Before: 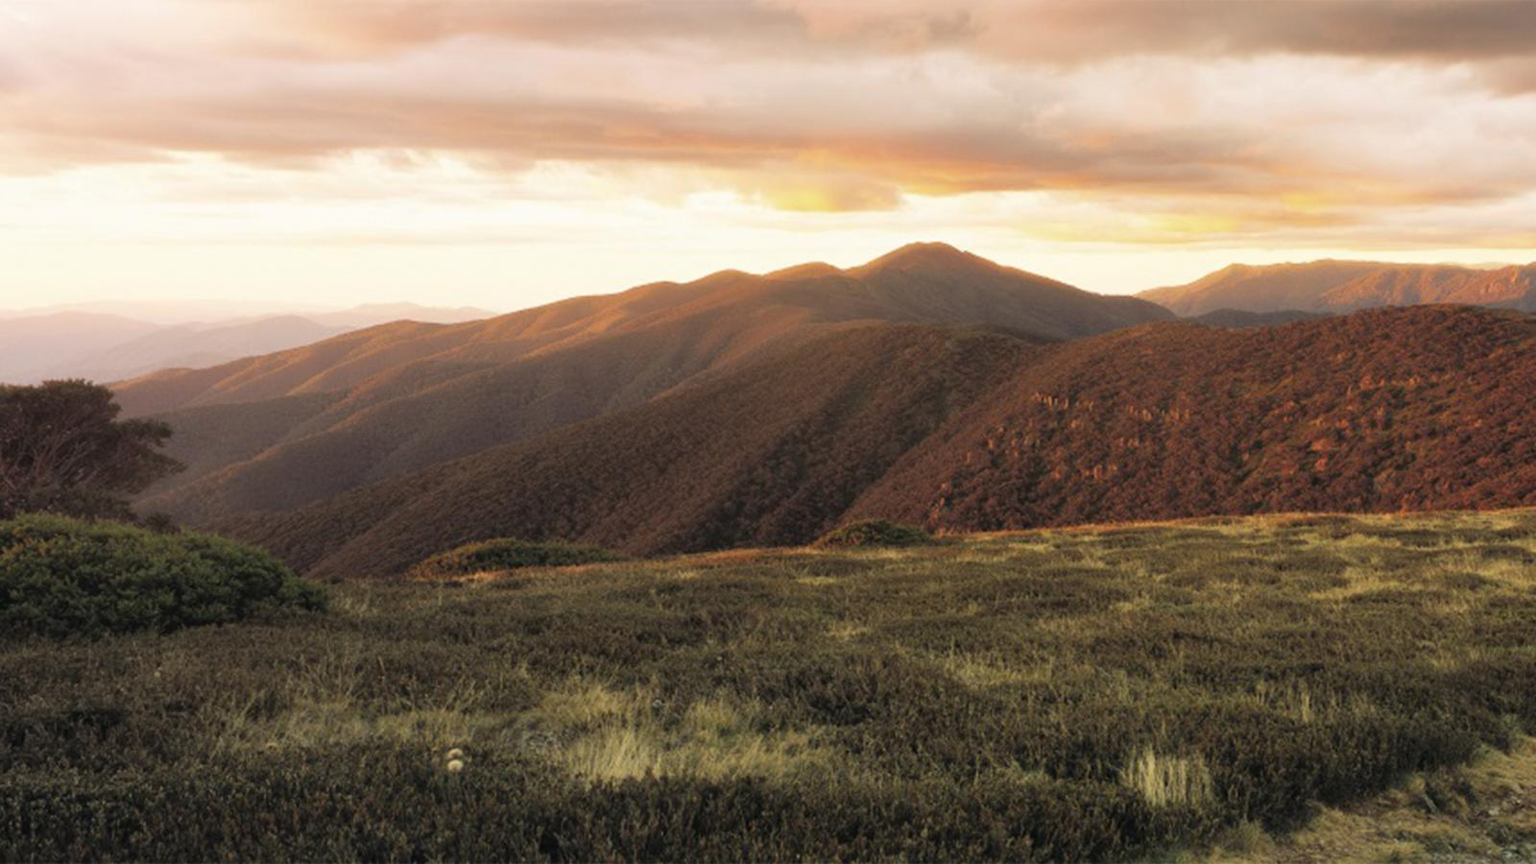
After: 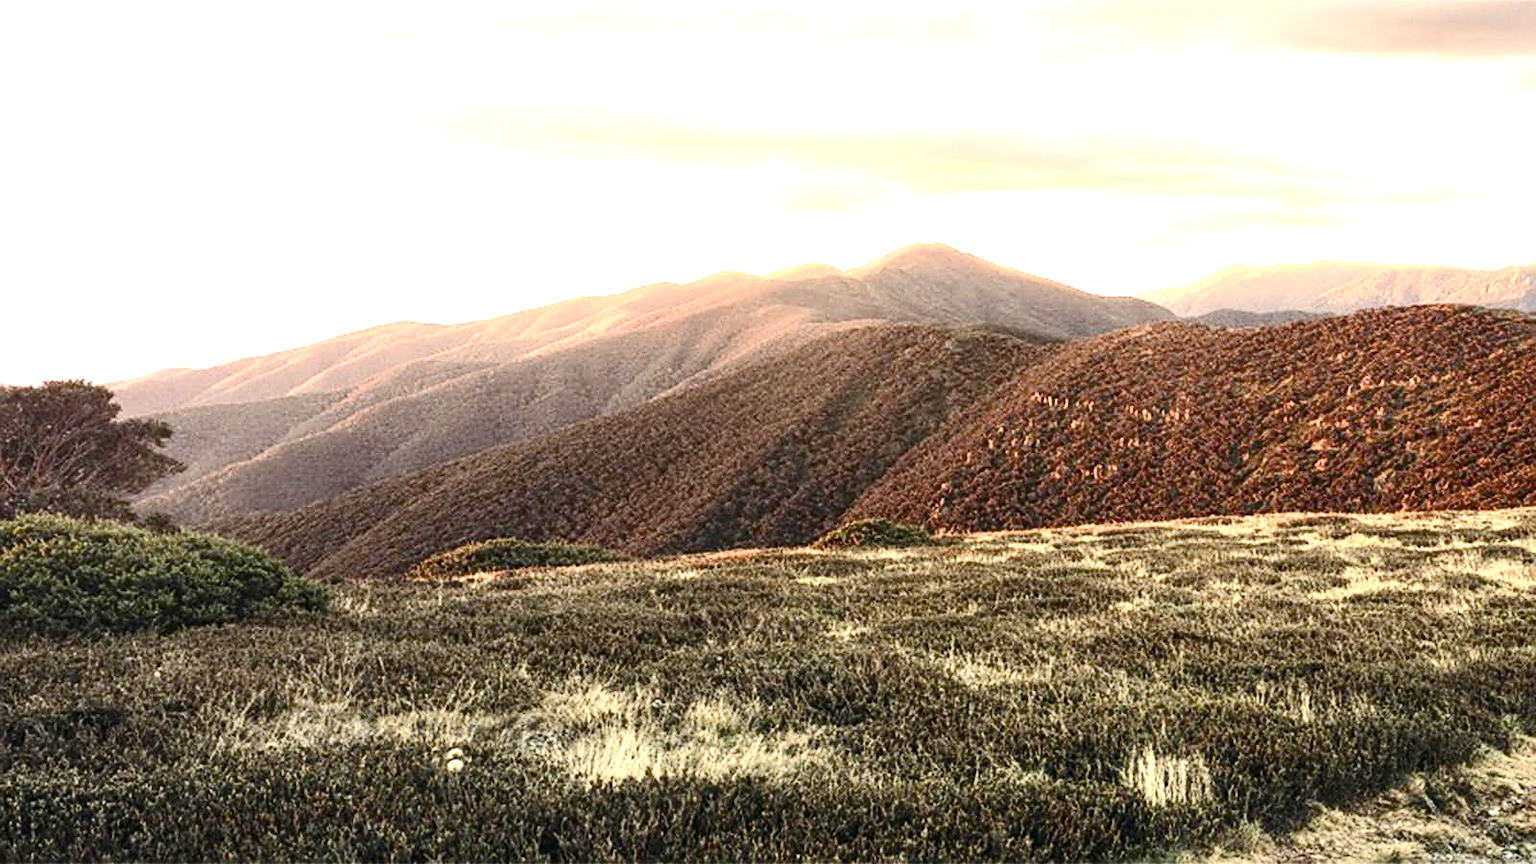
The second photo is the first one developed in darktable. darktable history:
tone equalizer: on, module defaults
exposure: black level correction 0, exposure 1.58 EV, compensate exposure bias true, compensate highlight preservation false
sharpen: amount 0.498
local contrast: on, module defaults
color balance rgb: perceptual saturation grading › global saturation 20%, perceptual saturation grading › highlights -25.292%, perceptual saturation grading › shadows 50.191%, global vibrance 1.055%, saturation formula JzAzBz (2021)
color correction: highlights b* -0.056
contrast brightness saturation: contrast 0.245, saturation -0.32
